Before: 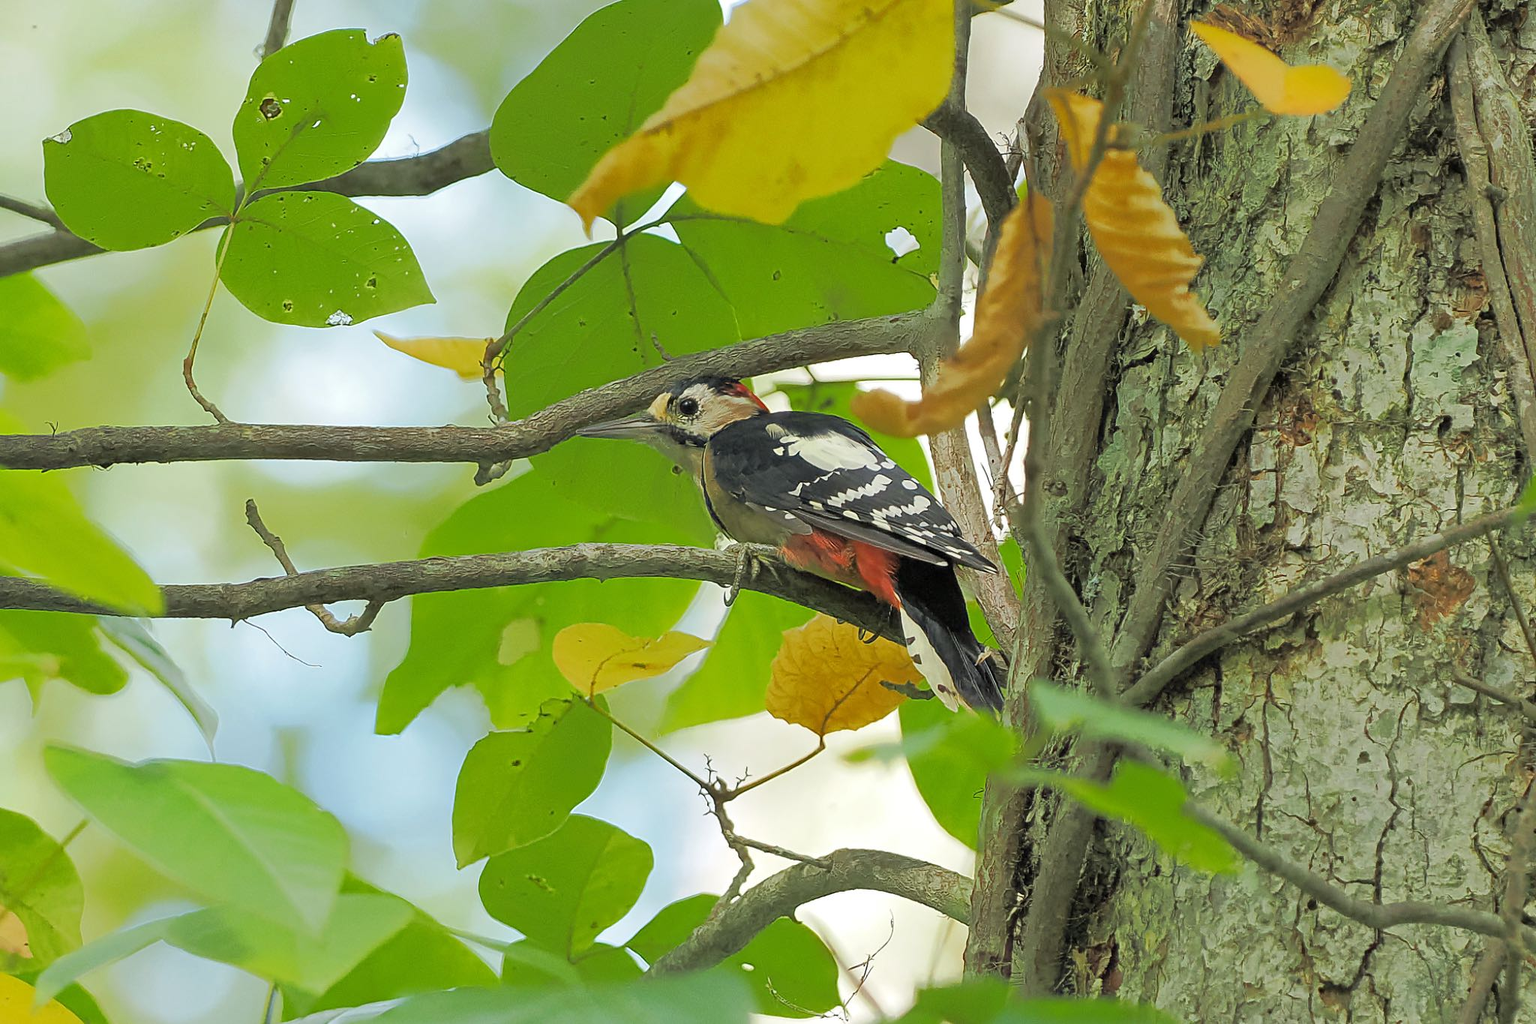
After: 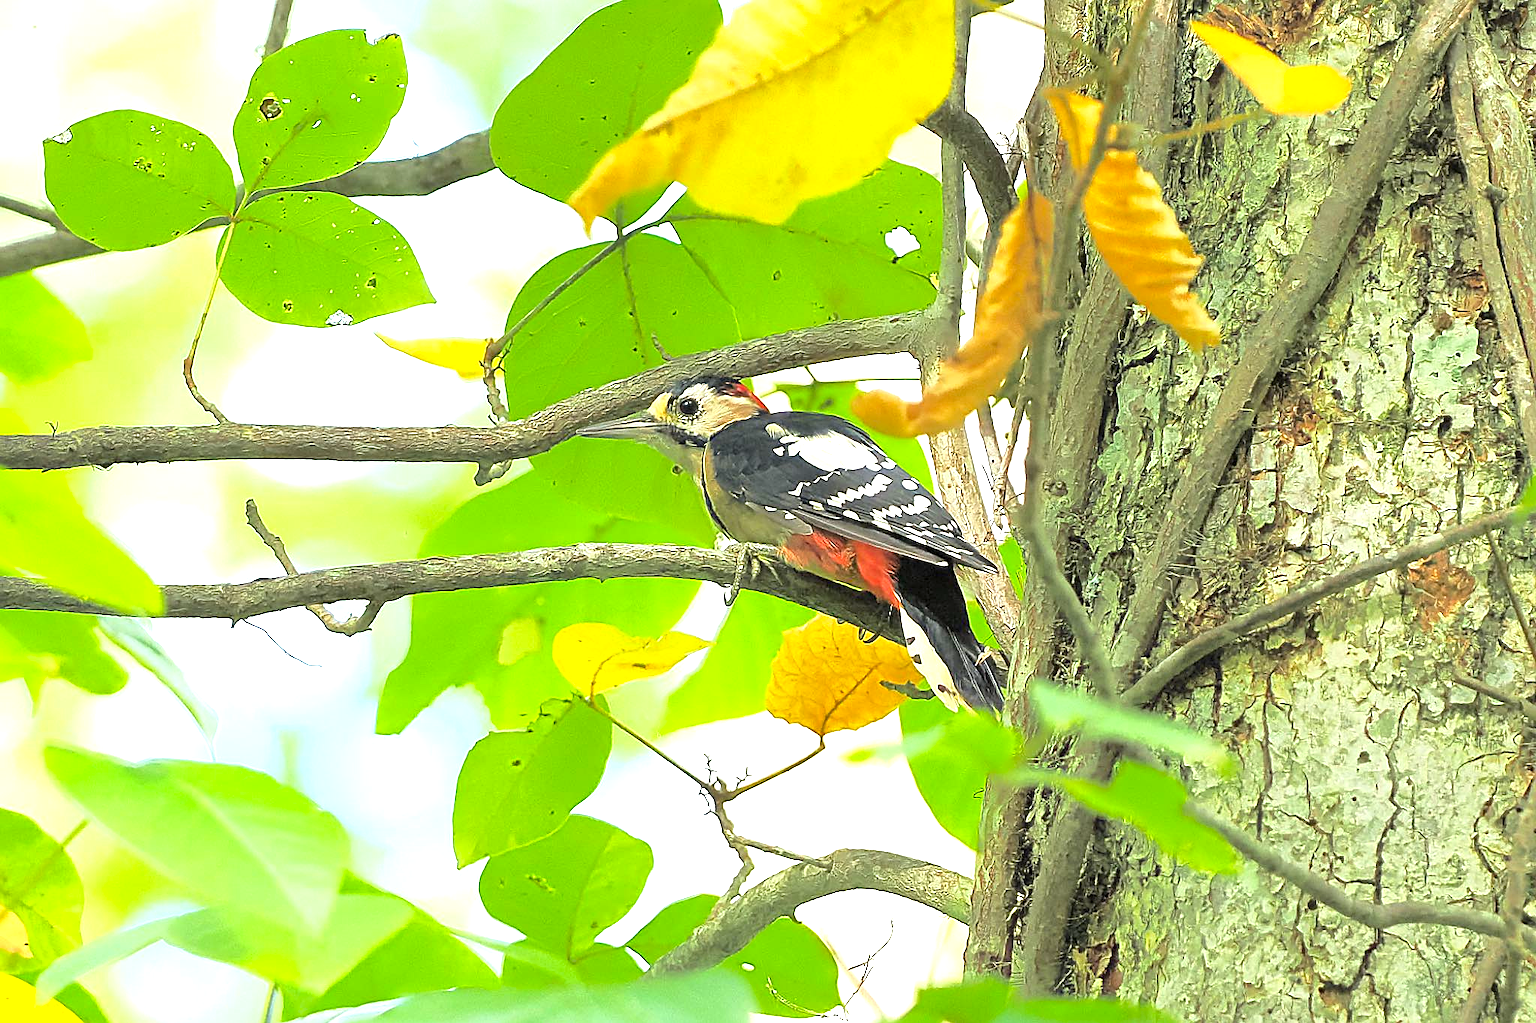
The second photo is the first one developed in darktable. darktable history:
contrast brightness saturation: contrast 0.04, saturation 0.16
sharpen: on, module defaults
exposure: exposure 1.223 EV, compensate highlight preservation false
